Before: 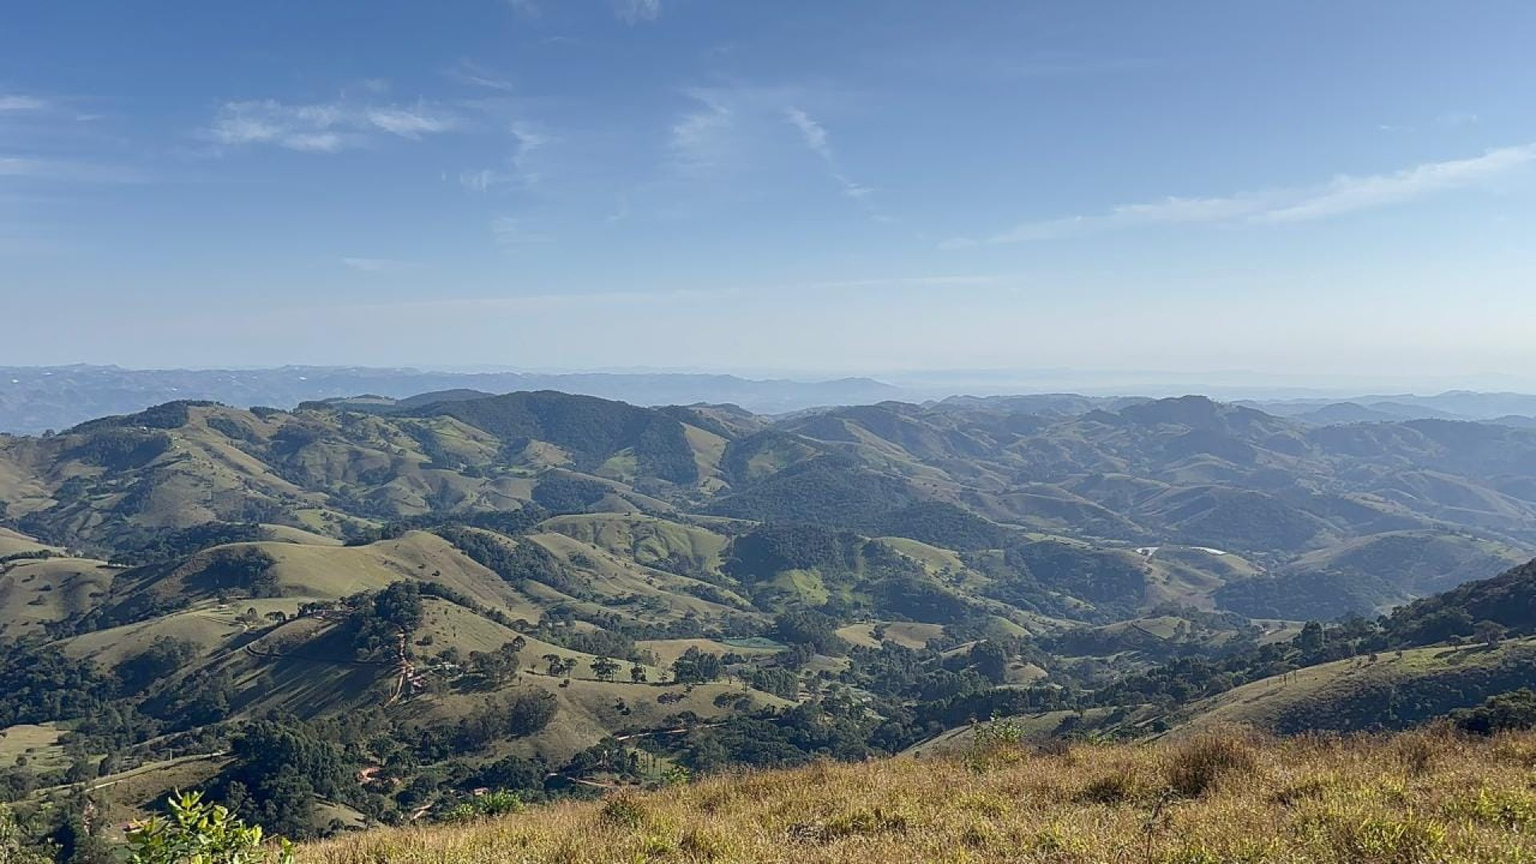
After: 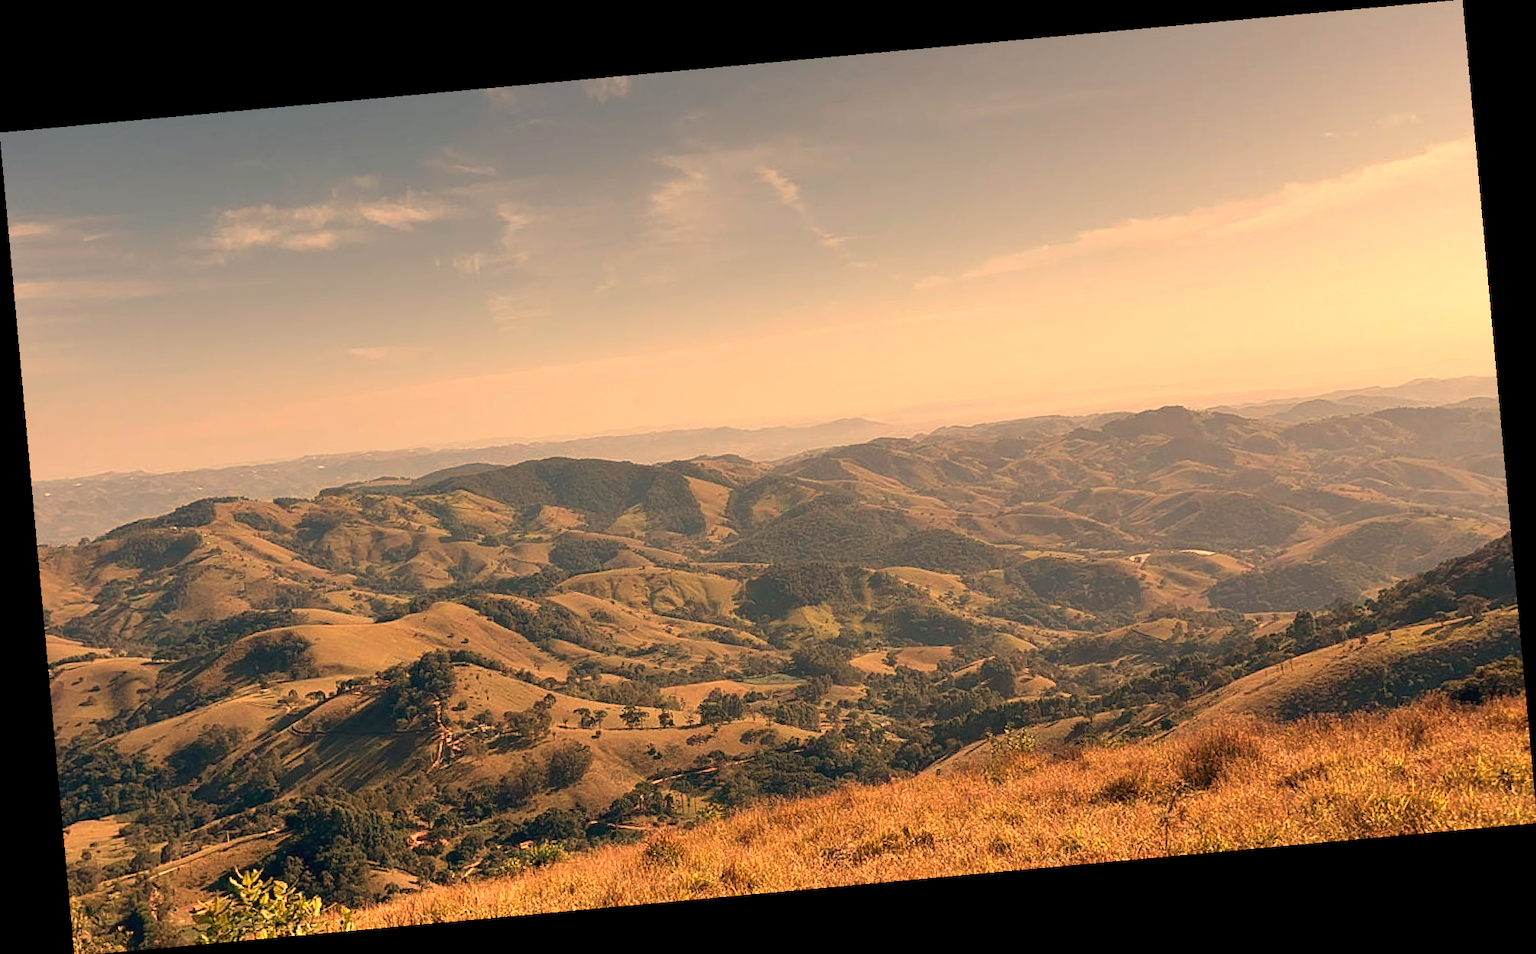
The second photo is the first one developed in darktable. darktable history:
white balance: red 1.467, blue 0.684
rotate and perspective: rotation -5.2°, automatic cropping off
